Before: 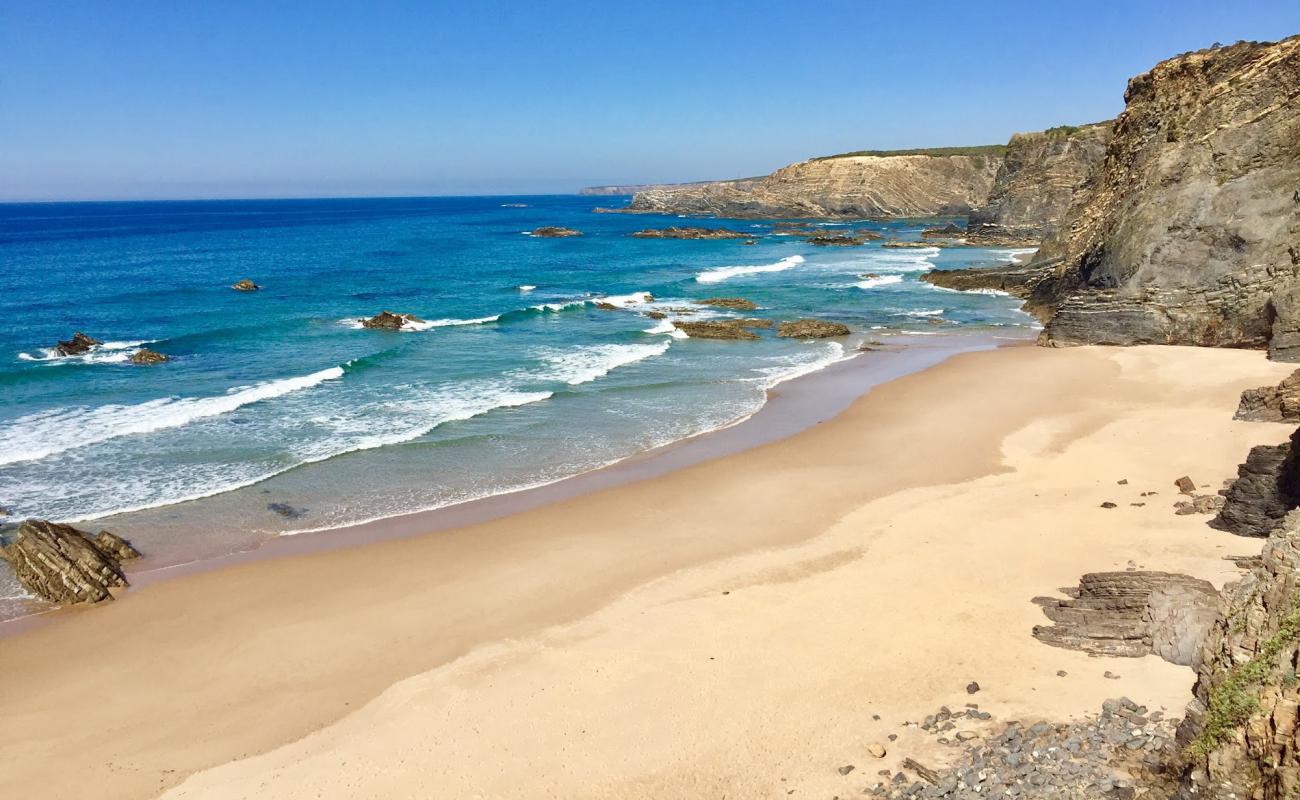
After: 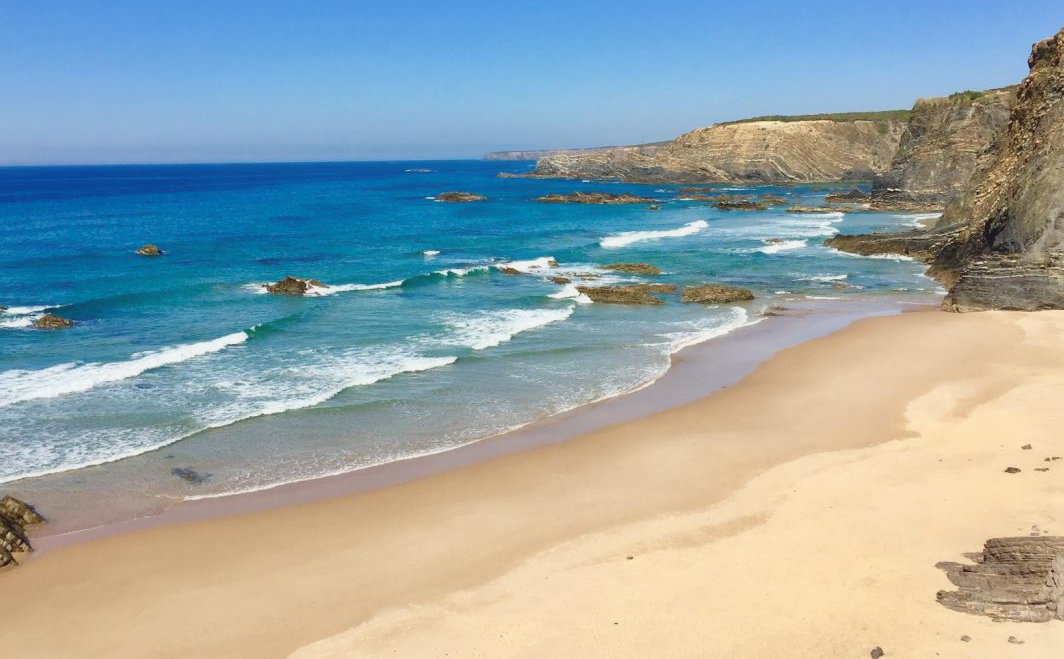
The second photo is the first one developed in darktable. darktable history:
crop and rotate: left 7.535%, top 4.435%, right 10.546%, bottom 13.096%
contrast equalizer: y [[0.5, 0.542, 0.583, 0.625, 0.667, 0.708], [0.5 ×6], [0.5 ×6], [0 ×6], [0 ×6]], mix -0.316
